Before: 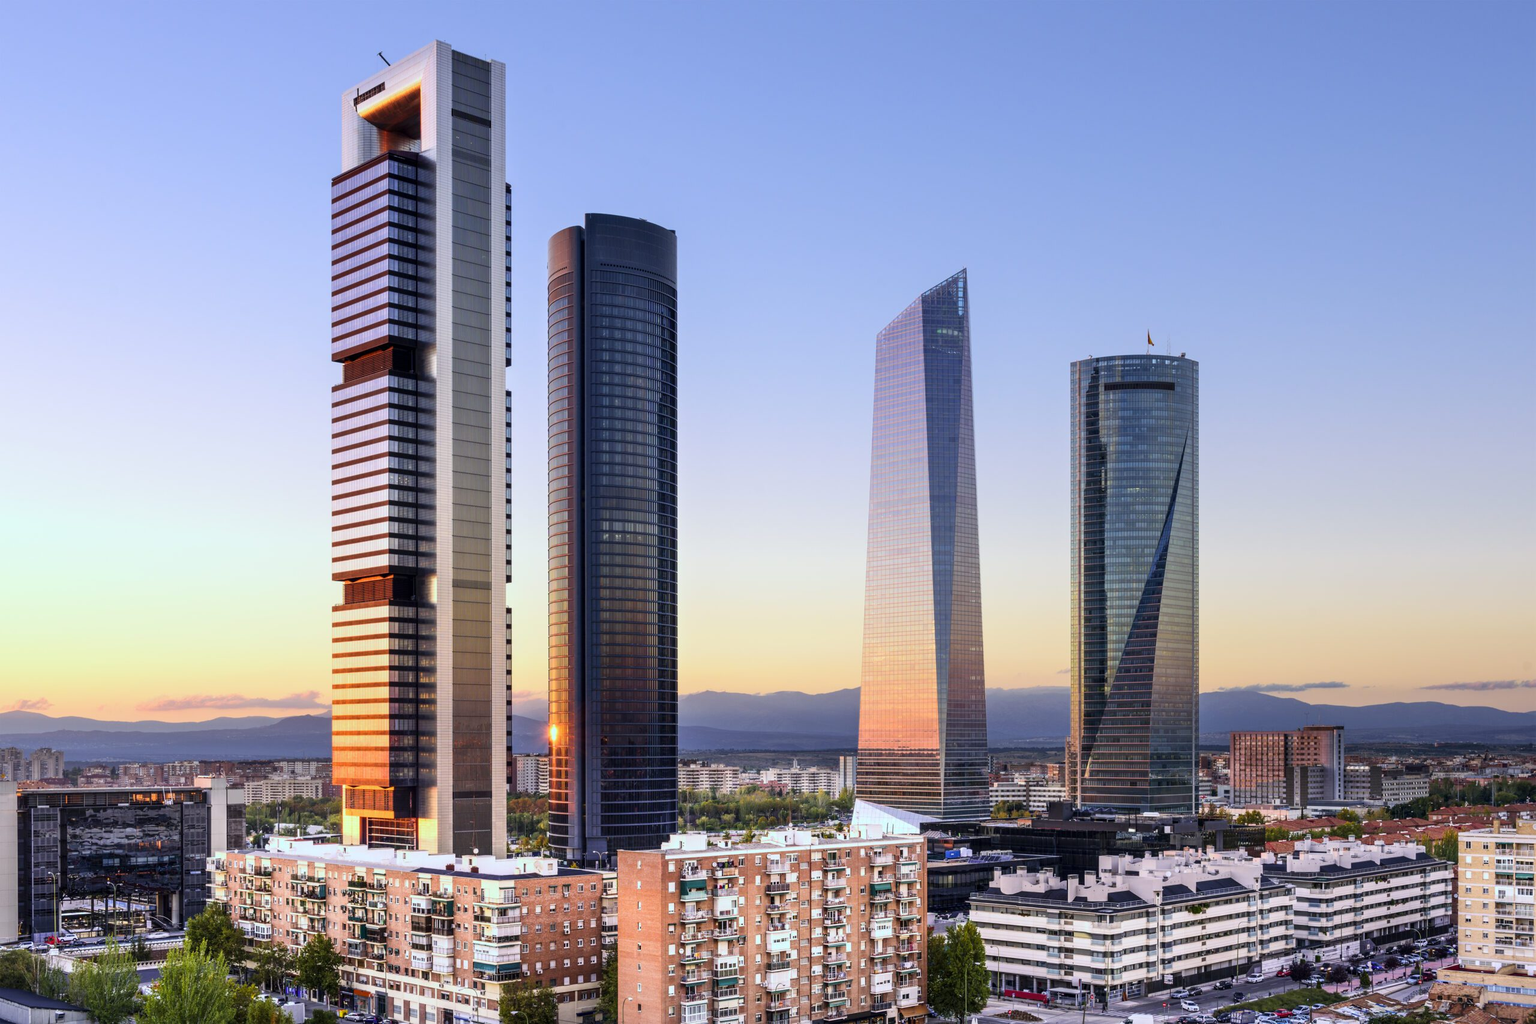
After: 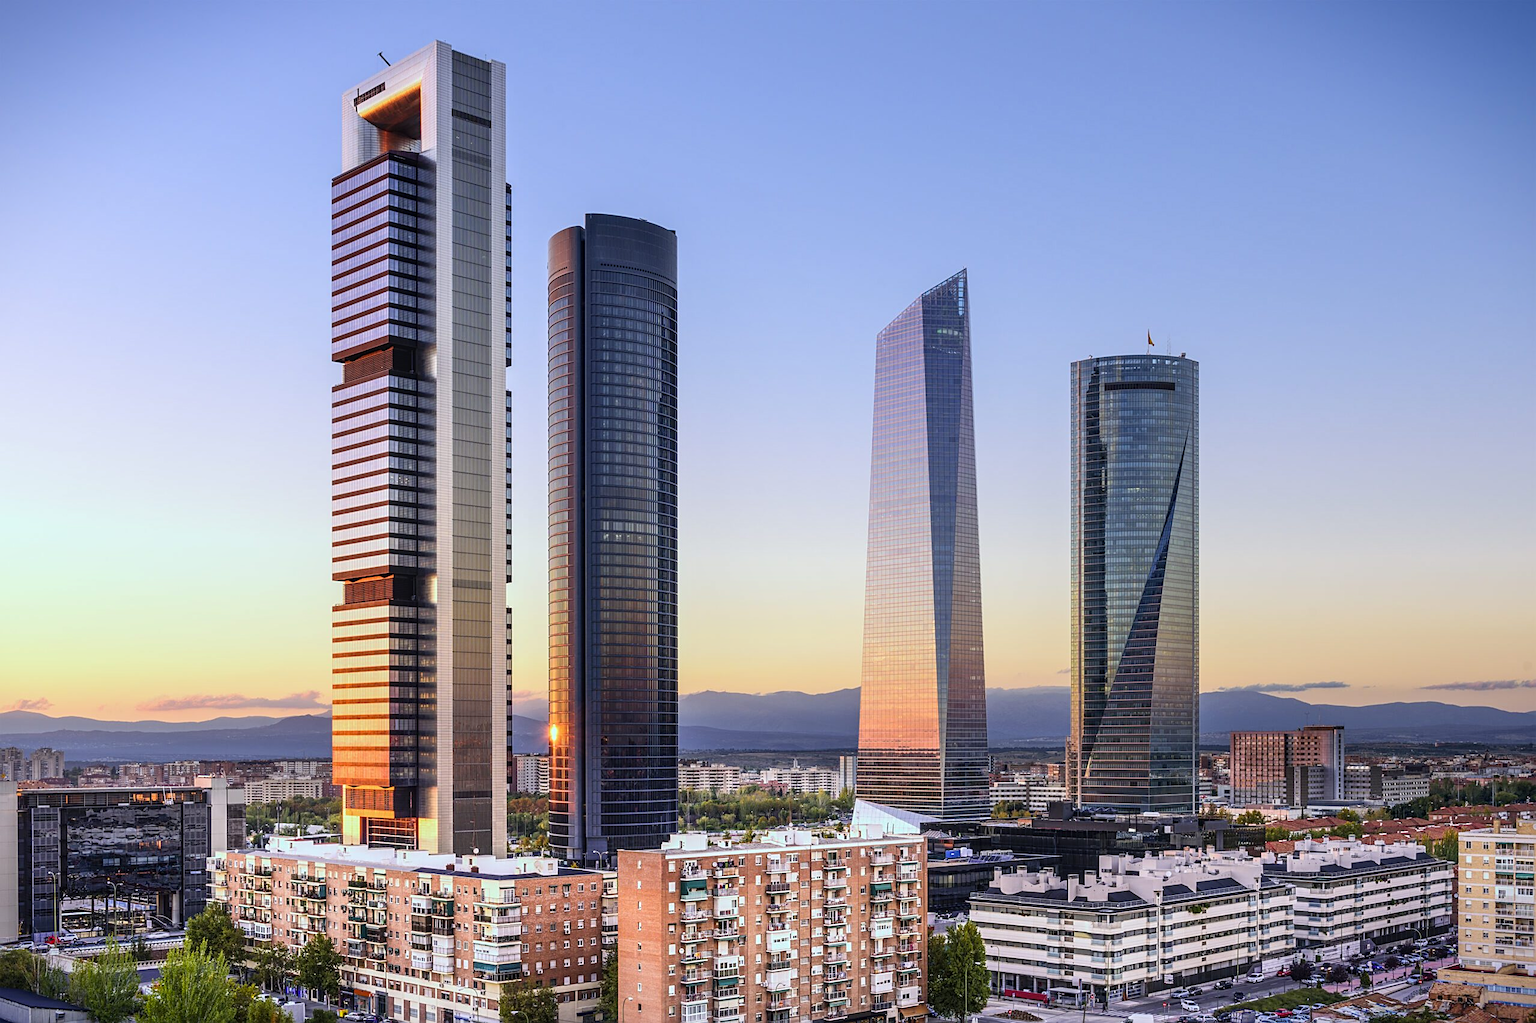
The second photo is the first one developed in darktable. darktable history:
vignetting: fall-off start 99.56%, saturation 0.369, width/height ratio 1.31, dithering 16-bit output
local contrast: detail 113%
sharpen: on, module defaults
